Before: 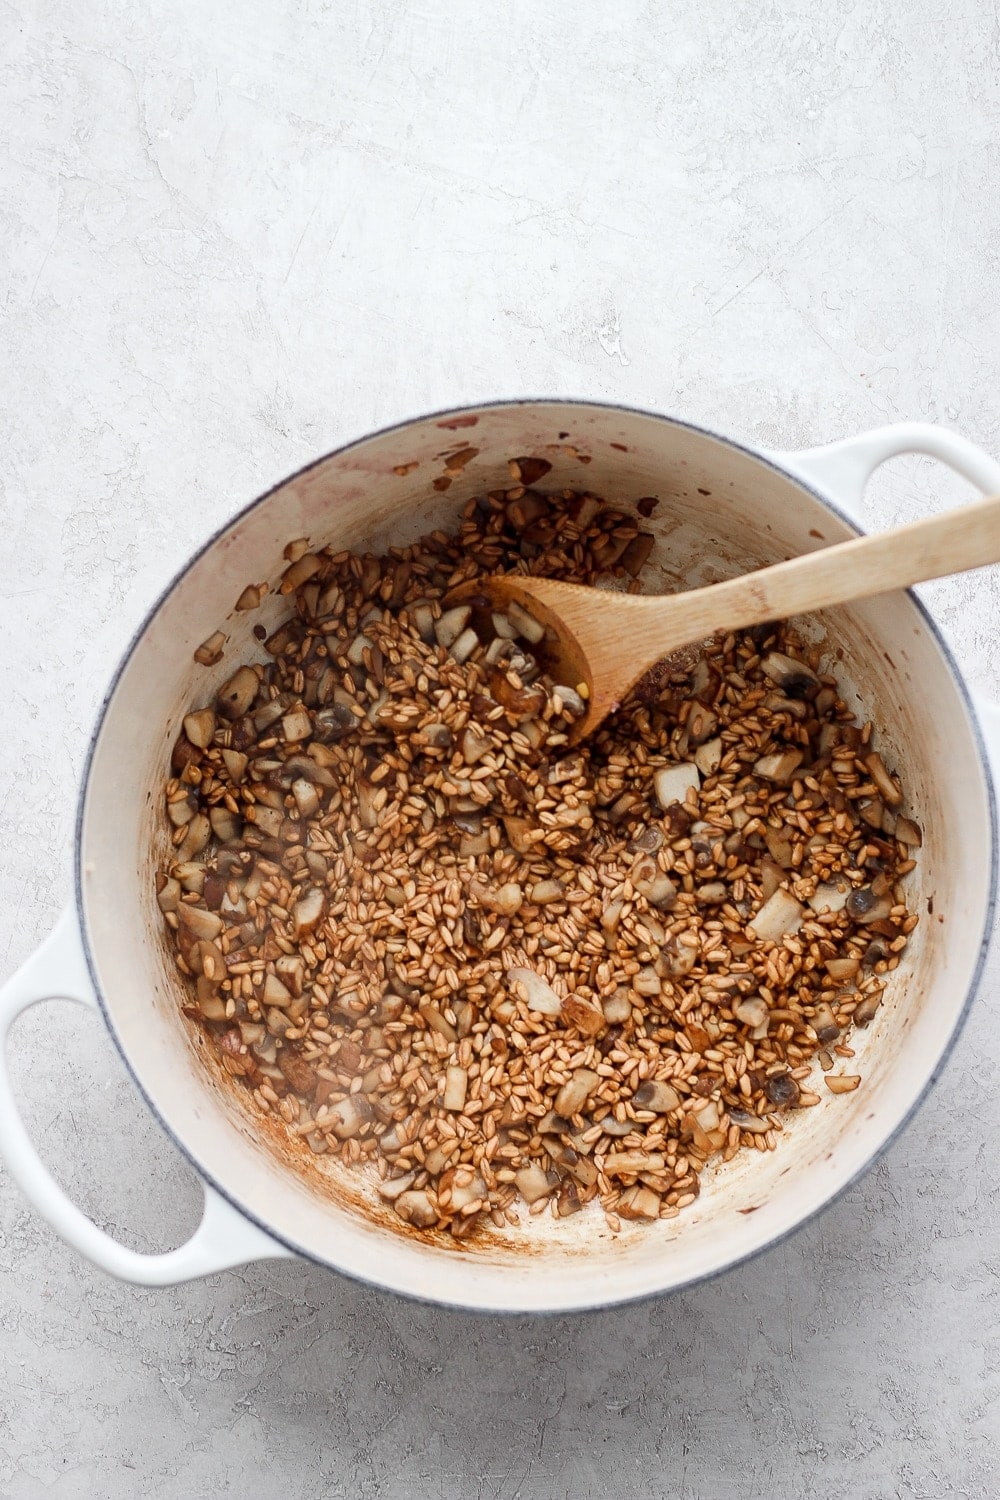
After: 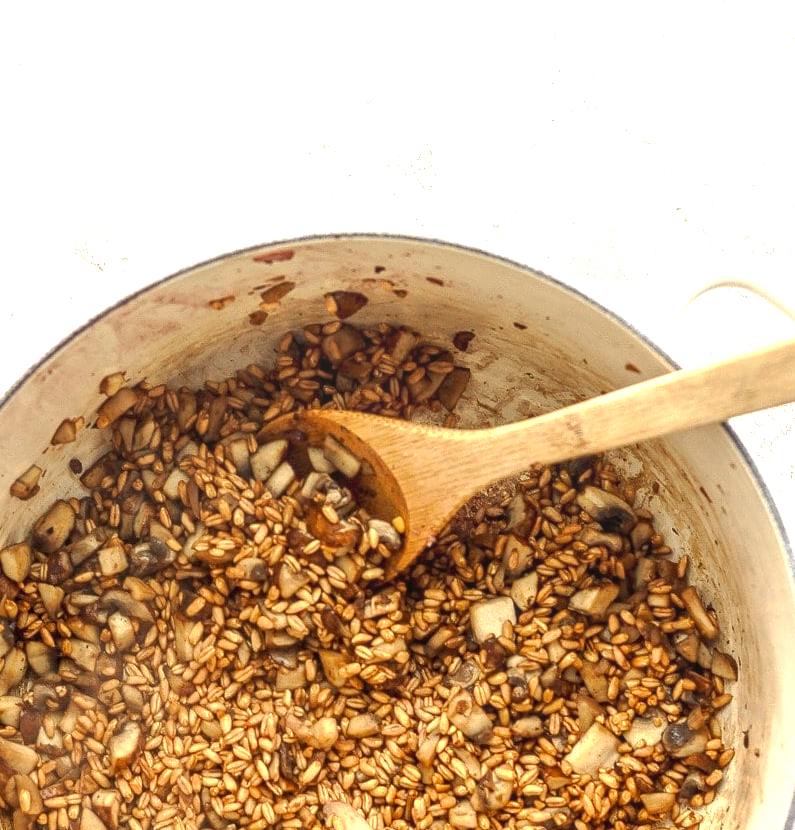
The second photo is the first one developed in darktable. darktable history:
crop: left 18.404%, top 11.109%, right 2.044%, bottom 33.504%
exposure: exposure 0.748 EV, compensate exposure bias true, compensate highlight preservation false
local contrast: highlights 1%, shadows 2%, detail 133%
tone curve: curves: ch0 [(0, 0) (0.003, 0.027) (0.011, 0.03) (0.025, 0.04) (0.044, 0.063) (0.069, 0.093) (0.1, 0.125) (0.136, 0.153) (0.177, 0.191) (0.224, 0.232) (0.277, 0.279) (0.335, 0.333) (0.399, 0.39) (0.468, 0.457) (0.543, 0.535) (0.623, 0.611) (0.709, 0.683) (0.801, 0.758) (0.898, 0.853) (1, 1)], preserve colors none
color correction: highlights a* 1.39, highlights b* 17.64
